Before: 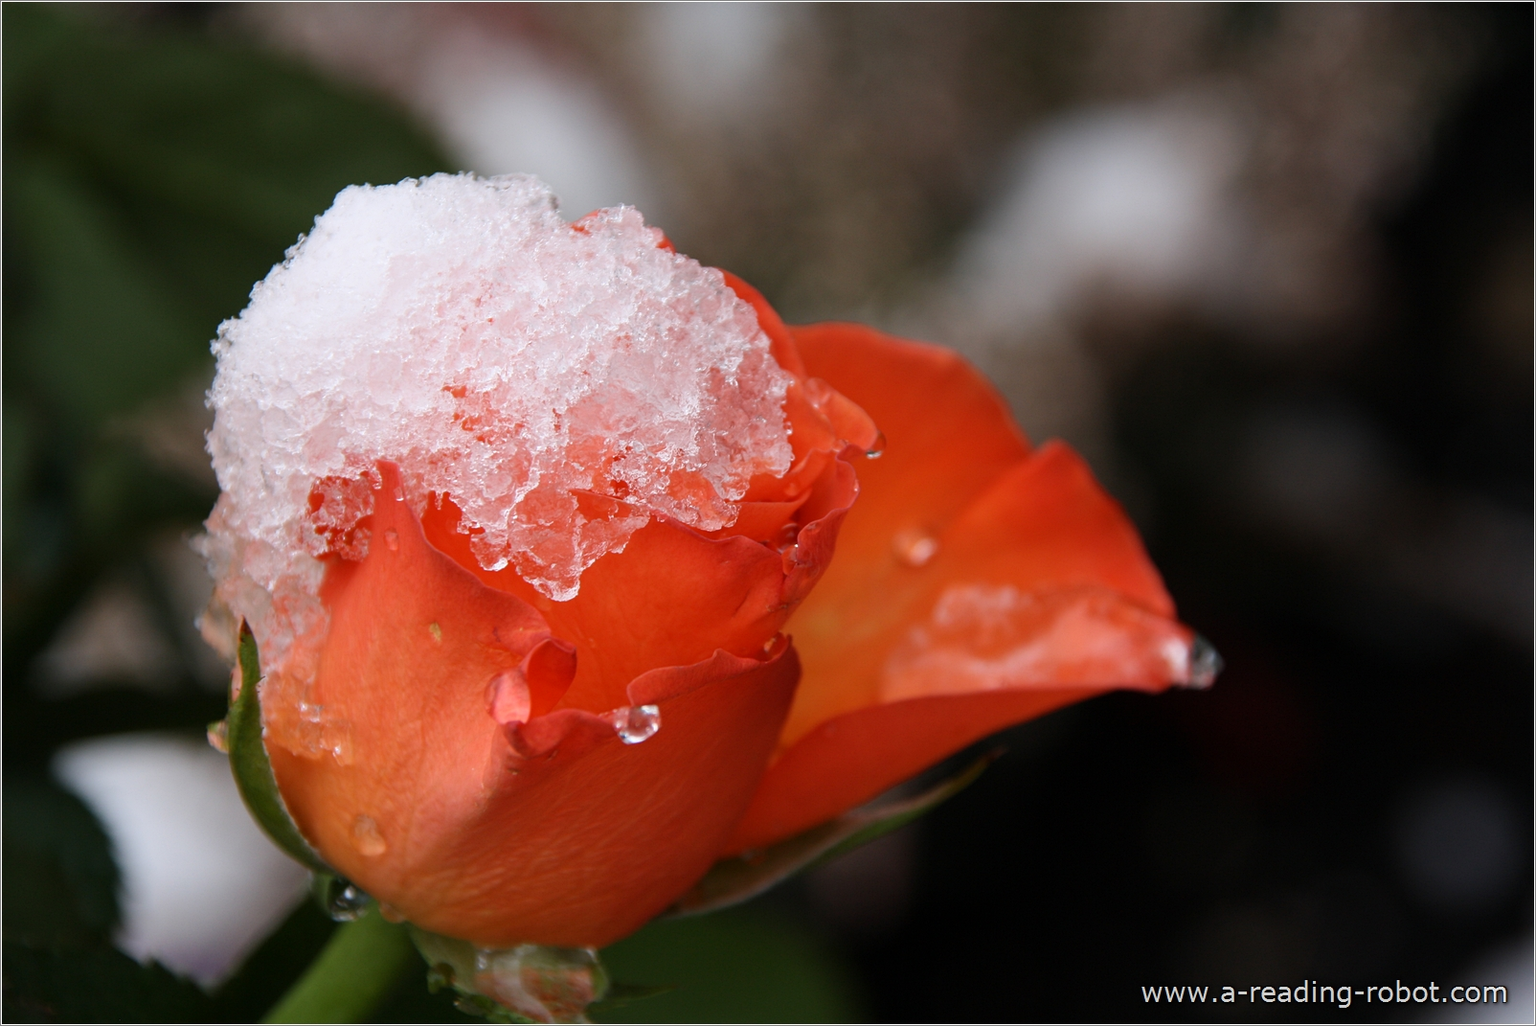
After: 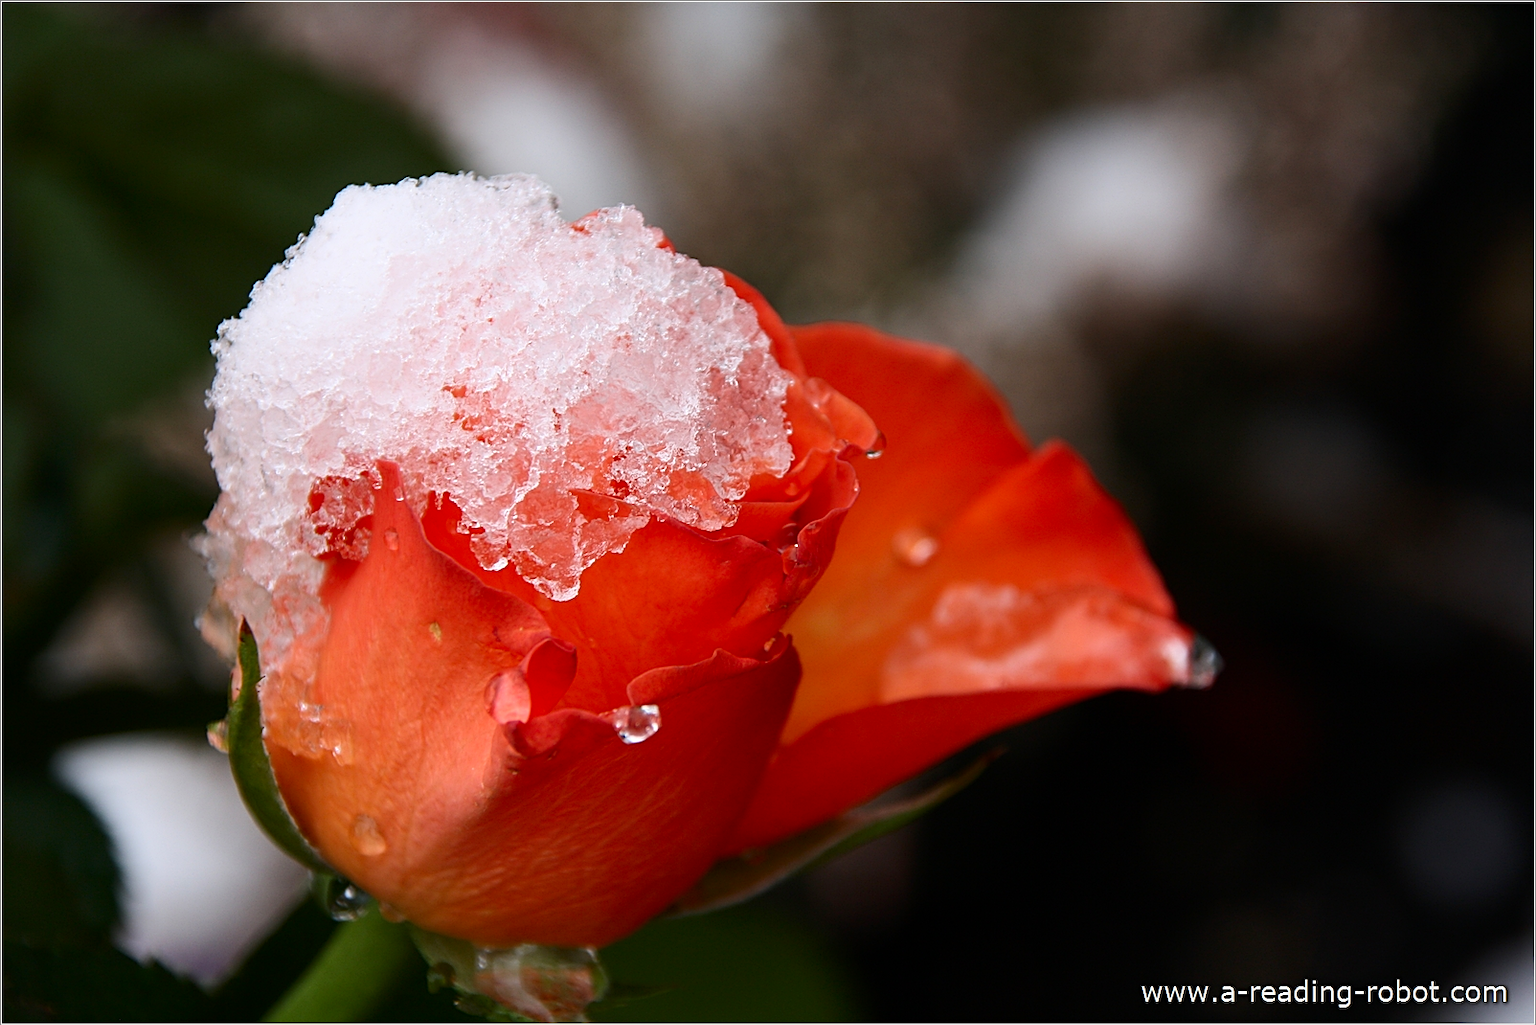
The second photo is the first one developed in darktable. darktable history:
contrast brightness saturation: contrast 0.15, brightness -0.01, saturation 0.1
sharpen: on, module defaults
